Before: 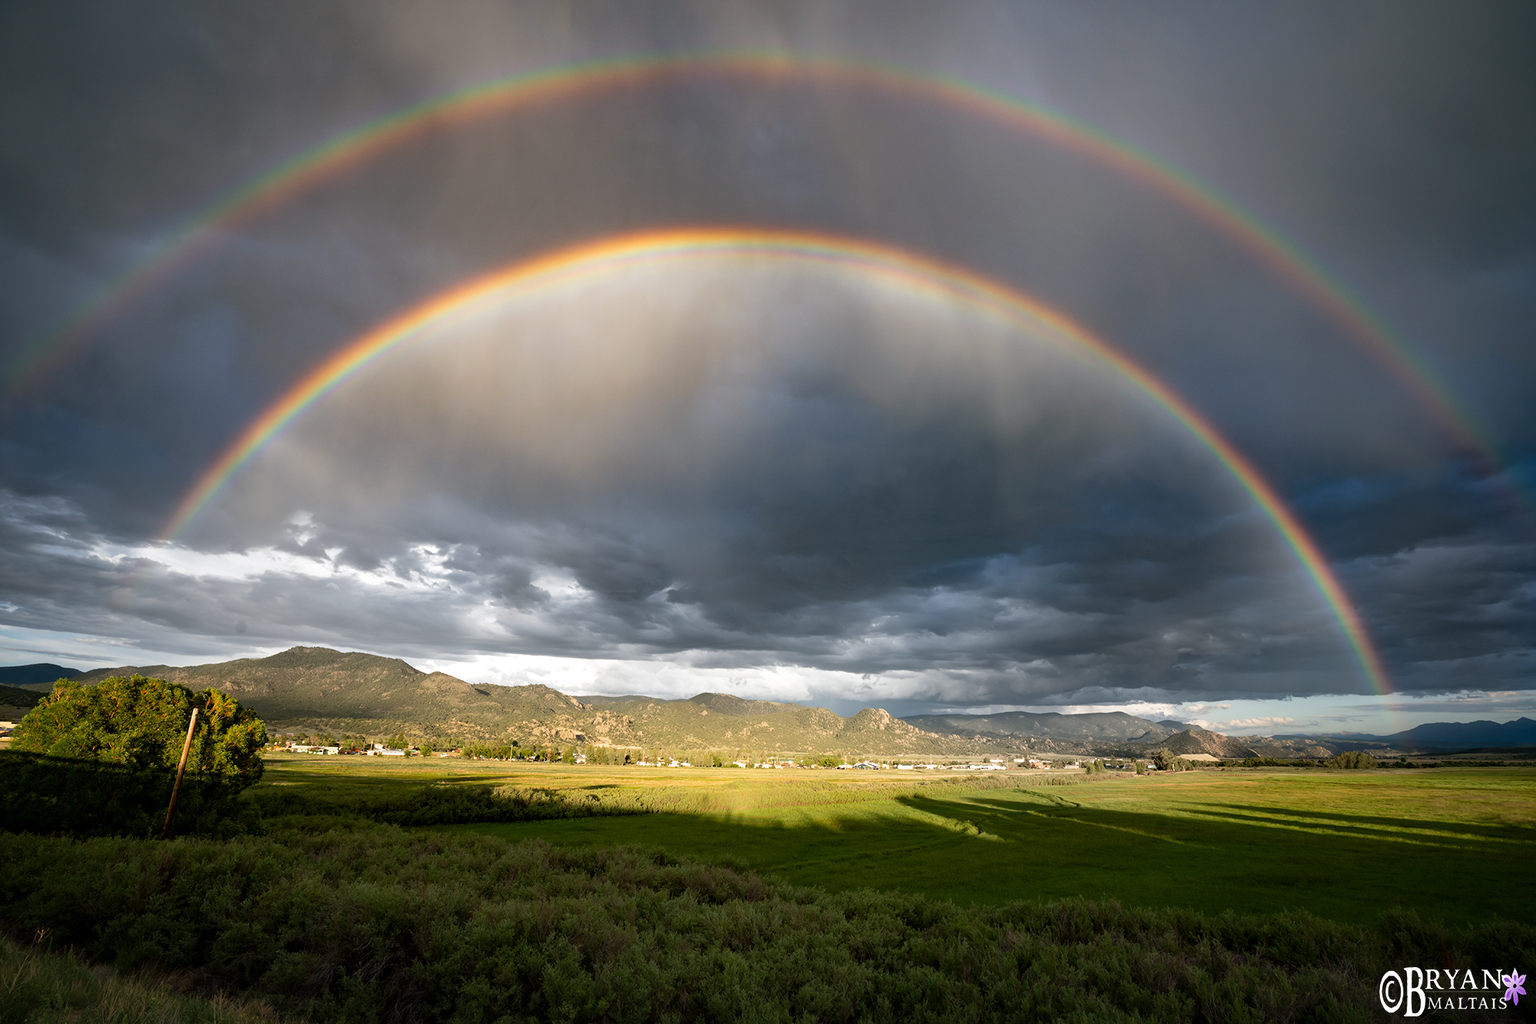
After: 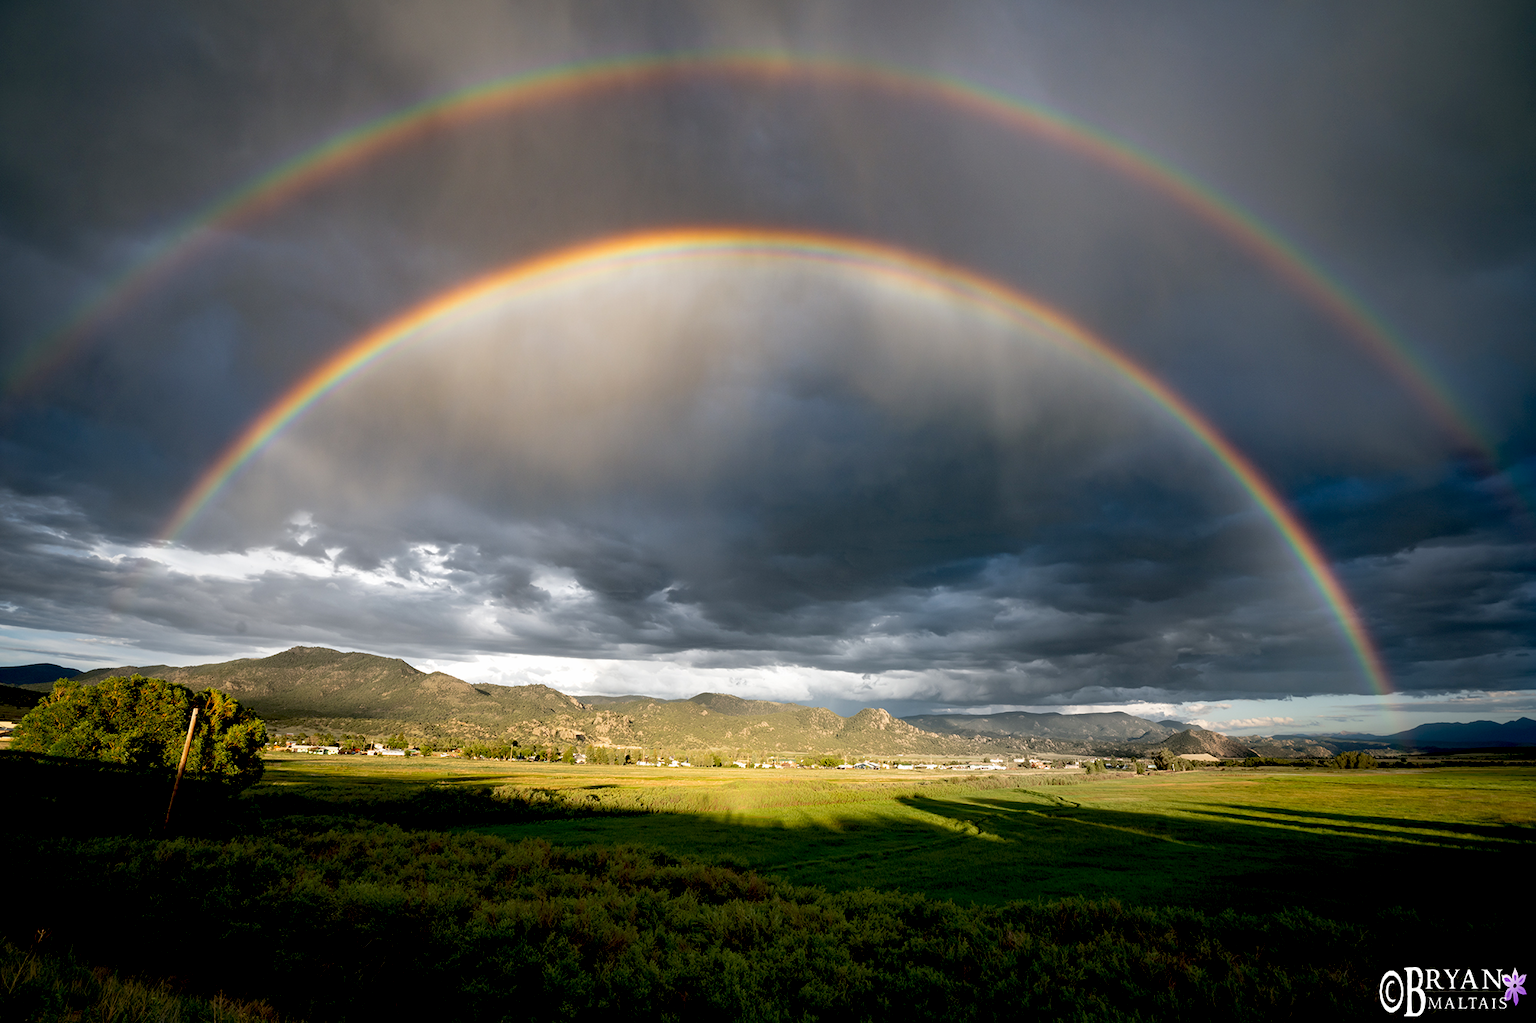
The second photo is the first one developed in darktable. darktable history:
exposure: black level correction 0.016, exposure -0.009 EV, compensate highlight preservation false
color zones: curves: ch0 [(0, 0.5) (0.143, 0.5) (0.286, 0.5) (0.429, 0.5) (0.571, 0.5) (0.714, 0.476) (0.857, 0.5) (1, 0.5)]; ch2 [(0, 0.5) (0.143, 0.5) (0.286, 0.5) (0.429, 0.5) (0.571, 0.5) (0.714, 0.487) (0.857, 0.5) (1, 0.5)]
